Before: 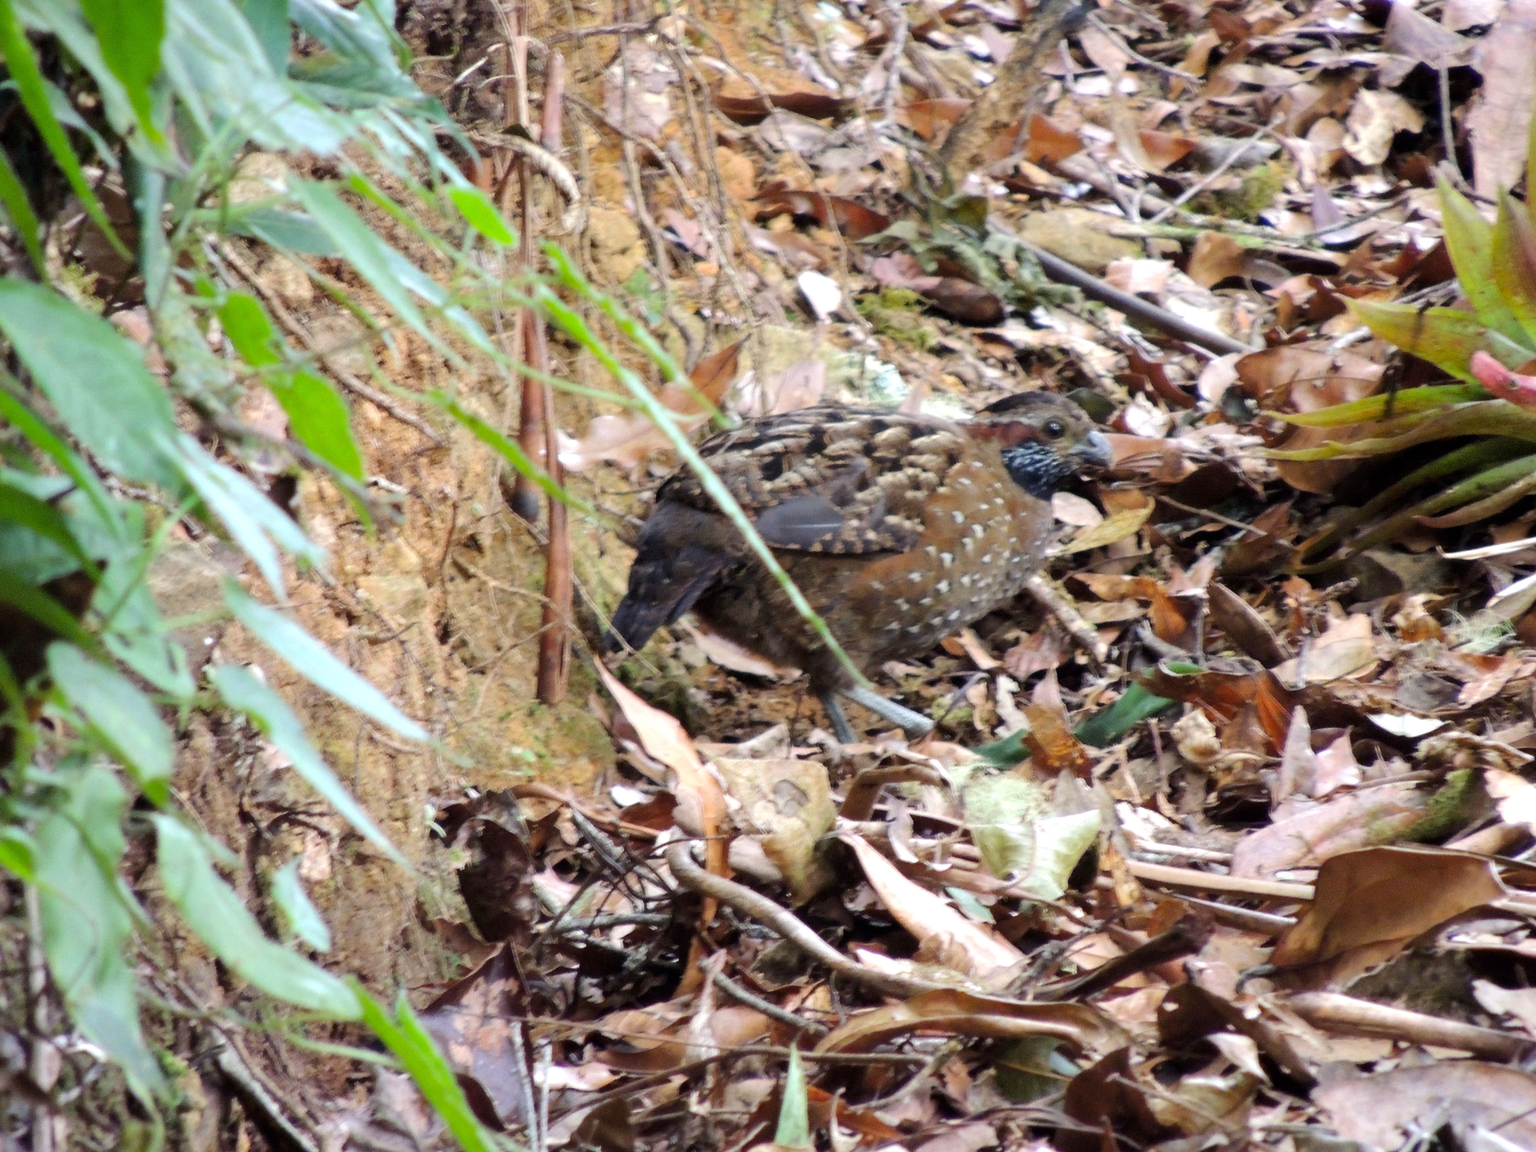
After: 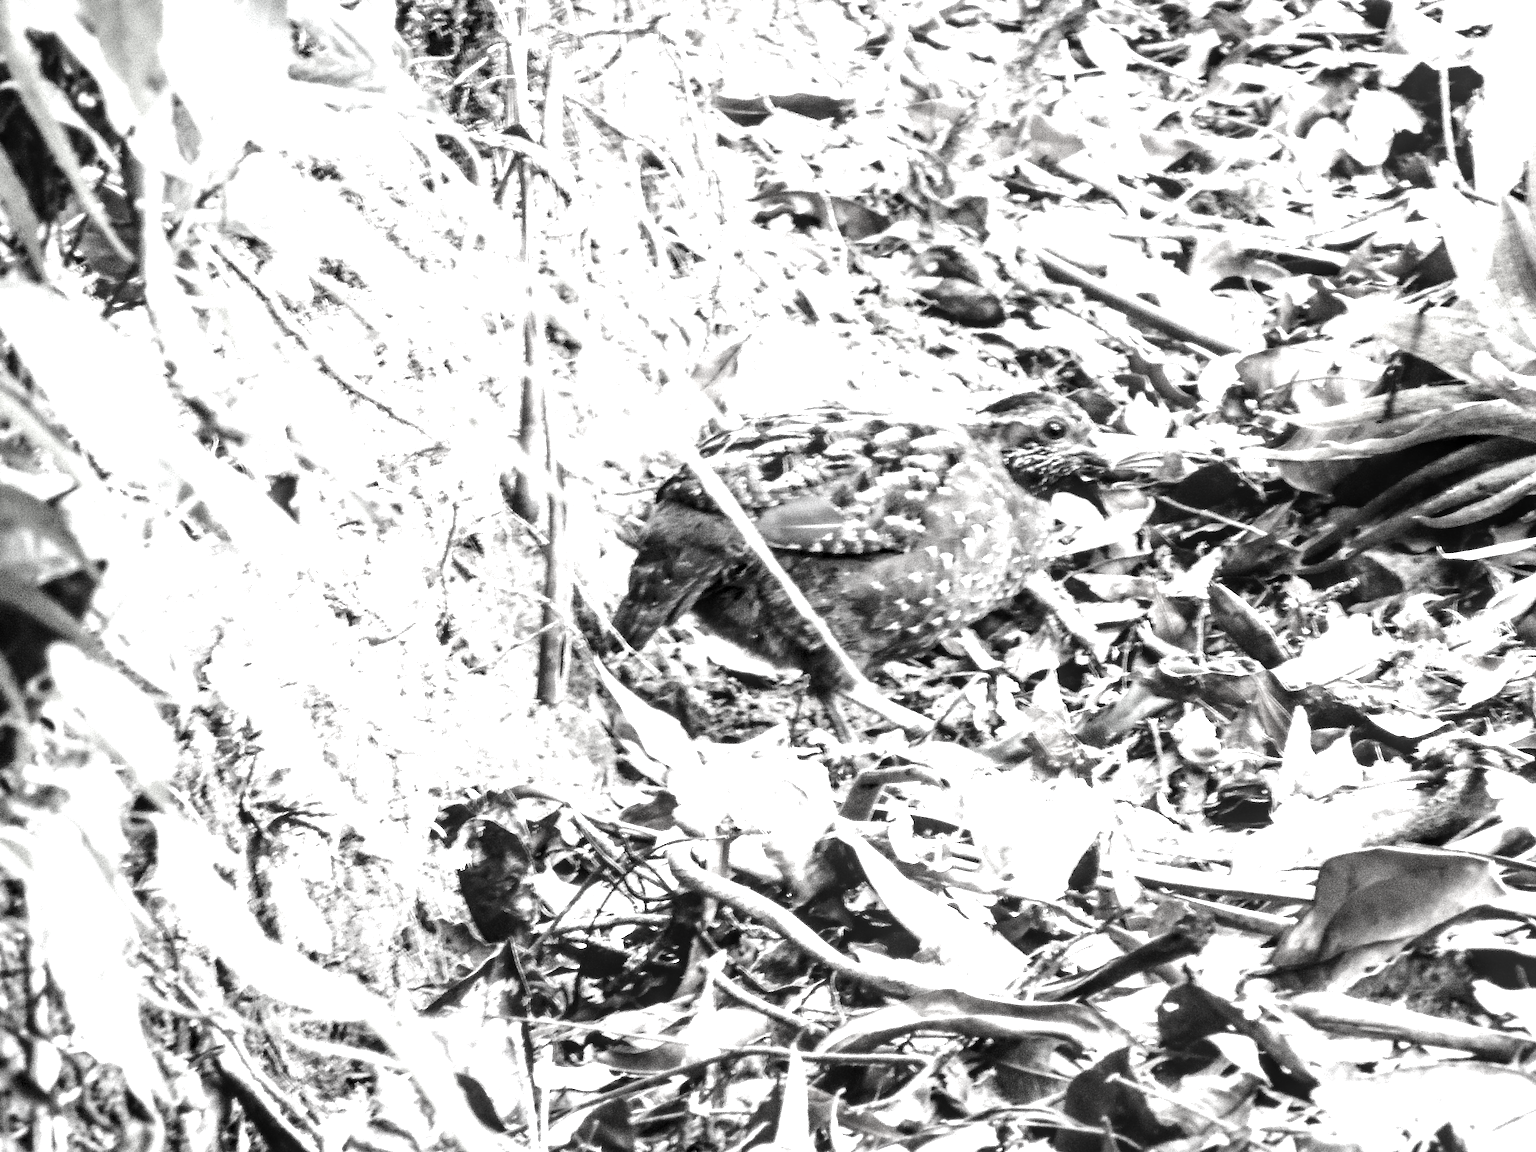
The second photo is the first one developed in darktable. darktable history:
contrast brightness saturation: saturation -0.982
exposure: black level correction 0, exposure 1.553 EV, compensate highlight preservation false
color balance rgb: perceptual saturation grading › global saturation 20%, perceptual saturation grading › highlights -25.518%, perceptual saturation grading › shadows 24.053%, perceptual brilliance grading › highlights 6.033%, perceptual brilliance grading › mid-tones 17.991%, perceptual brilliance grading › shadows -5.203%, global vibrance 20%
tone curve: curves: ch0 [(0, 0) (0.153, 0.056) (1, 1)], color space Lab, linked channels, preserve colors none
local contrast: highlights 27%, detail 150%
